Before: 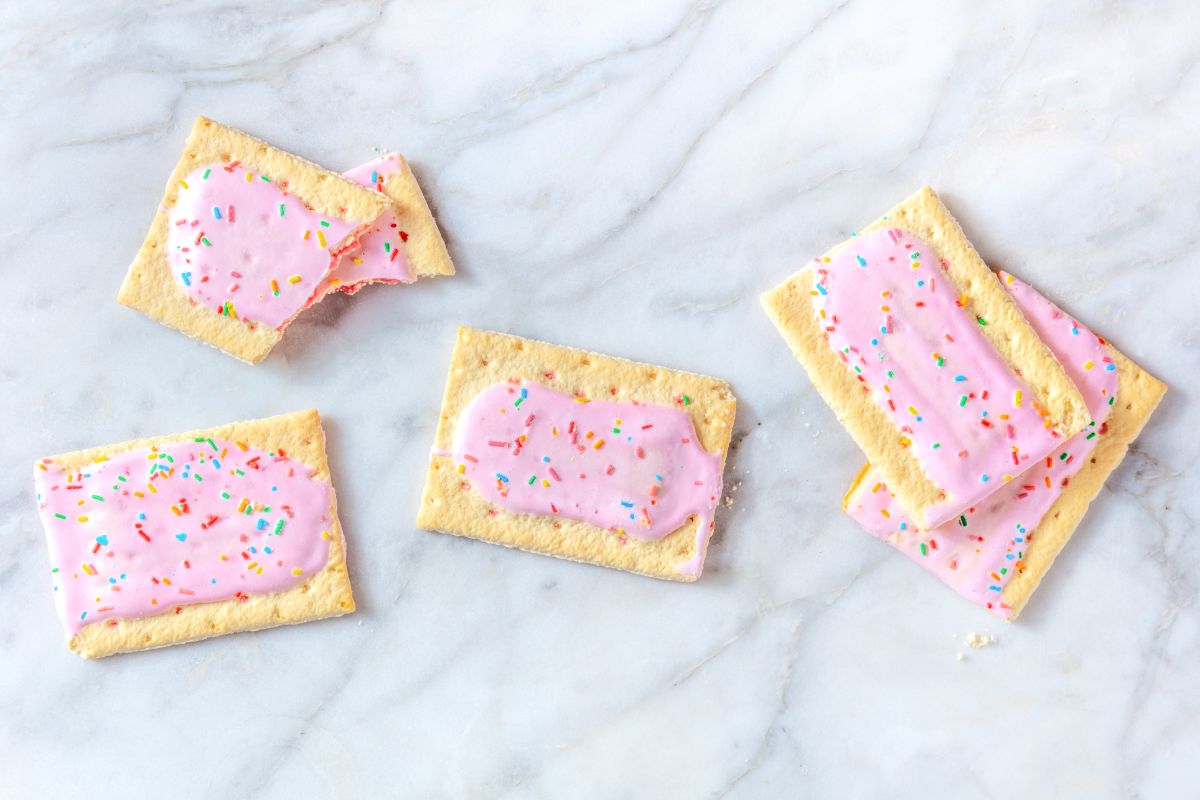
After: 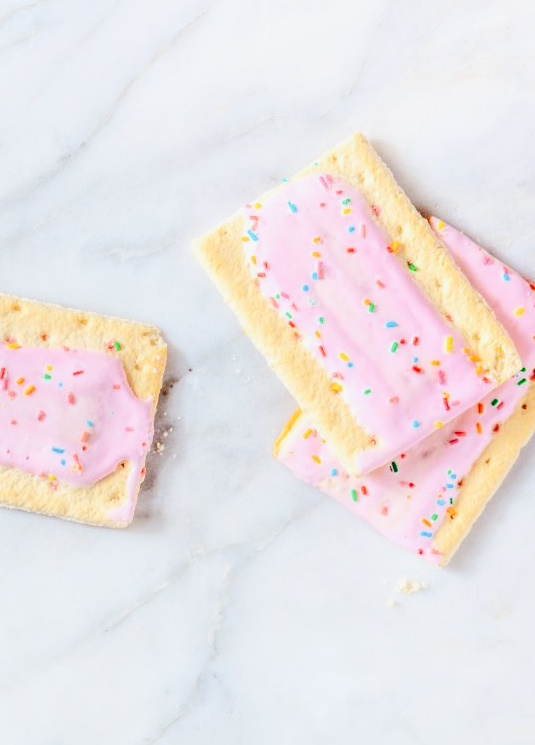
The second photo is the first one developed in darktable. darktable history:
filmic rgb: middle gray luminance 21.85%, black relative exposure -14.04 EV, white relative exposure 2.97 EV, target black luminance 0%, hardness 8.8, latitude 60.45%, contrast 1.208, highlights saturation mix 6.08%, shadows ↔ highlights balance 40.86%
tone curve: curves: ch0 [(0, 0.046) (0.037, 0.056) (0.176, 0.162) (0.33, 0.331) (0.432, 0.475) (0.601, 0.665) (0.843, 0.876) (1, 1)]; ch1 [(0, 0) (0.339, 0.349) (0.445, 0.42) (0.476, 0.47) (0.497, 0.492) (0.523, 0.514) (0.557, 0.558) (0.632, 0.615) (0.728, 0.746) (1, 1)]; ch2 [(0, 0) (0.327, 0.324) (0.417, 0.44) (0.46, 0.453) (0.502, 0.495) (0.526, 0.52) (0.54, 0.55) (0.606, 0.626) (0.745, 0.704) (1, 1)], preserve colors none
crop: left 47.46%, top 6.809%, right 7.937%
